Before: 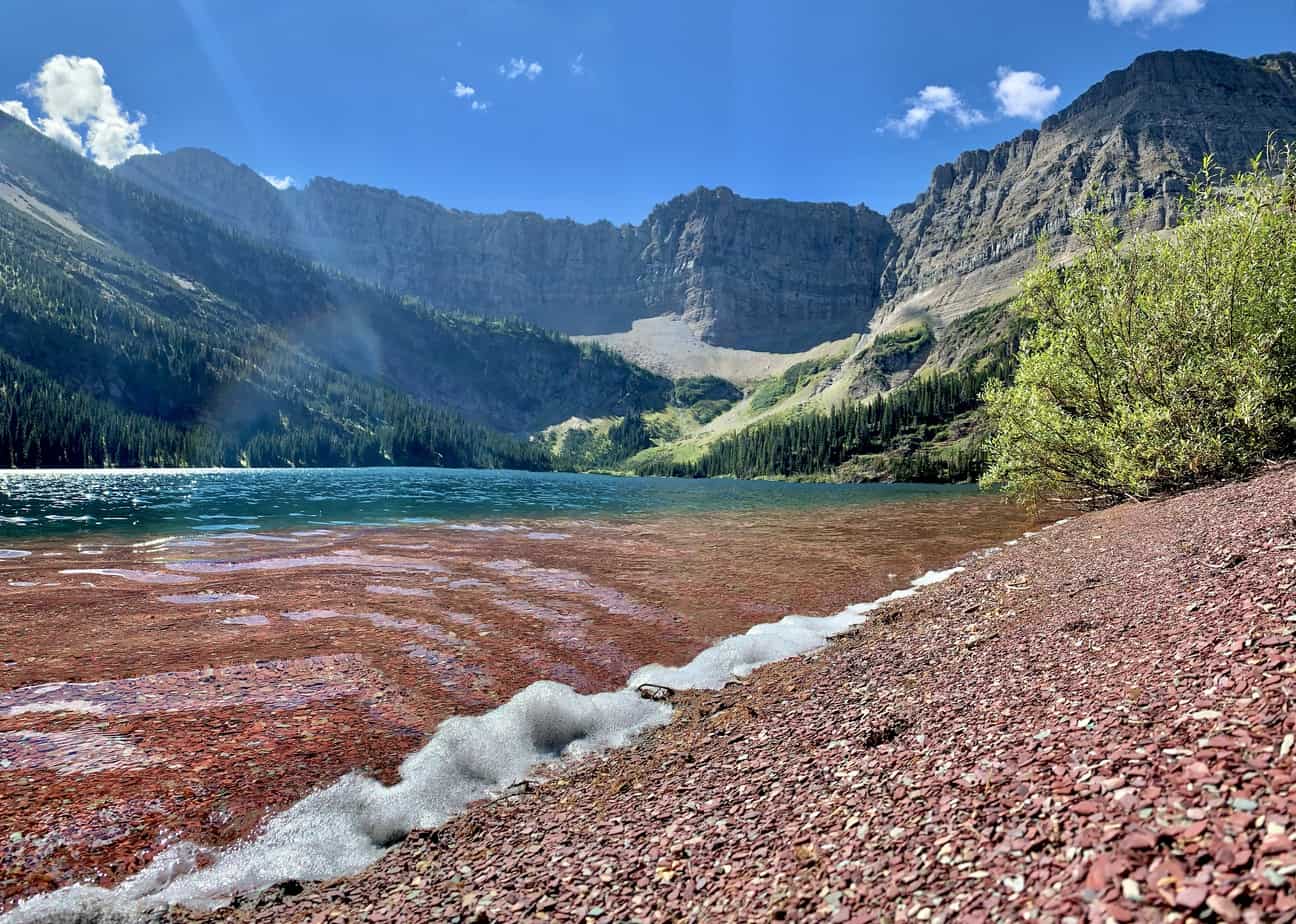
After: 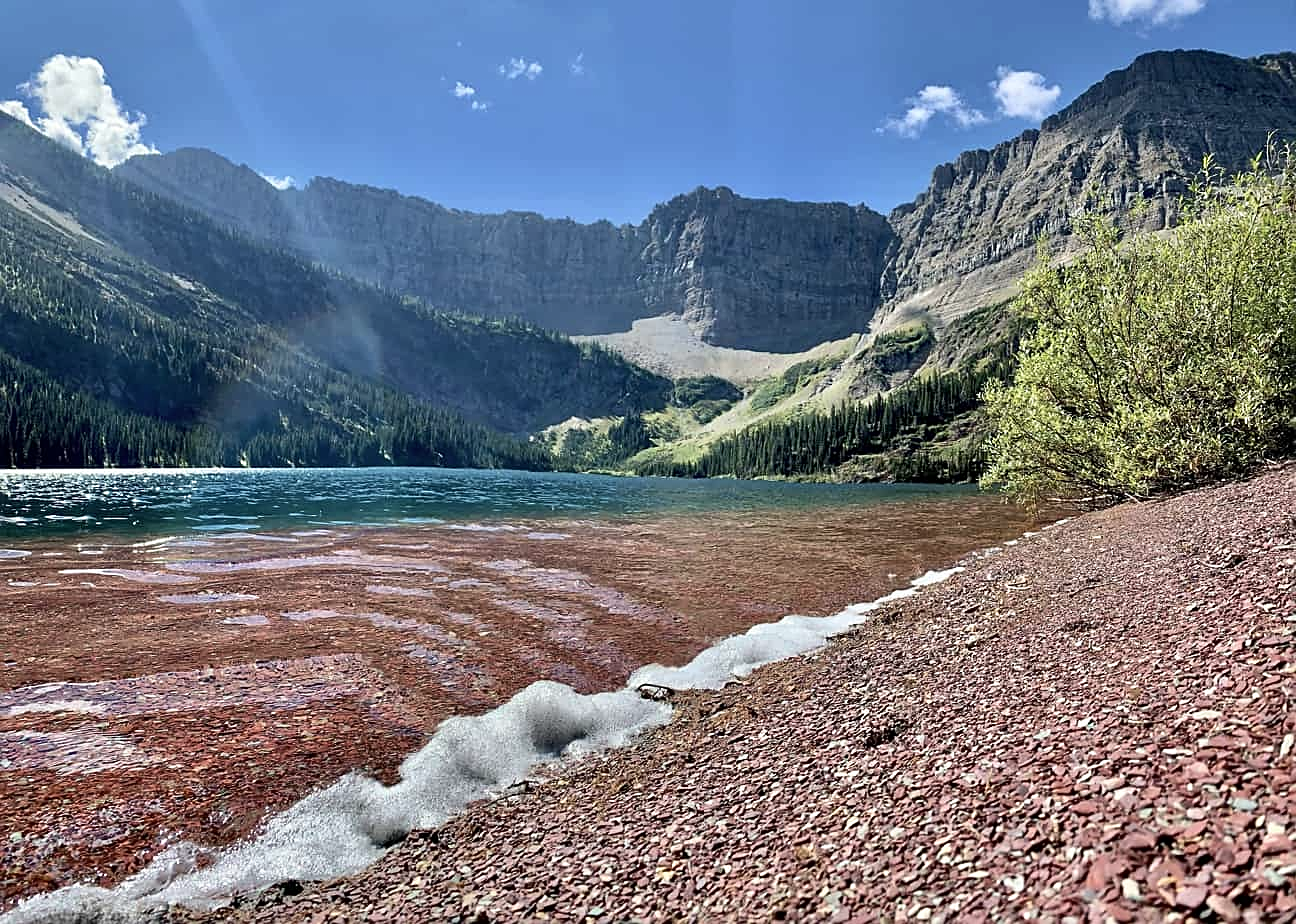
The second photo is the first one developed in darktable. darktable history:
contrast brightness saturation: contrast 0.113, saturation -0.153
sharpen: on, module defaults
